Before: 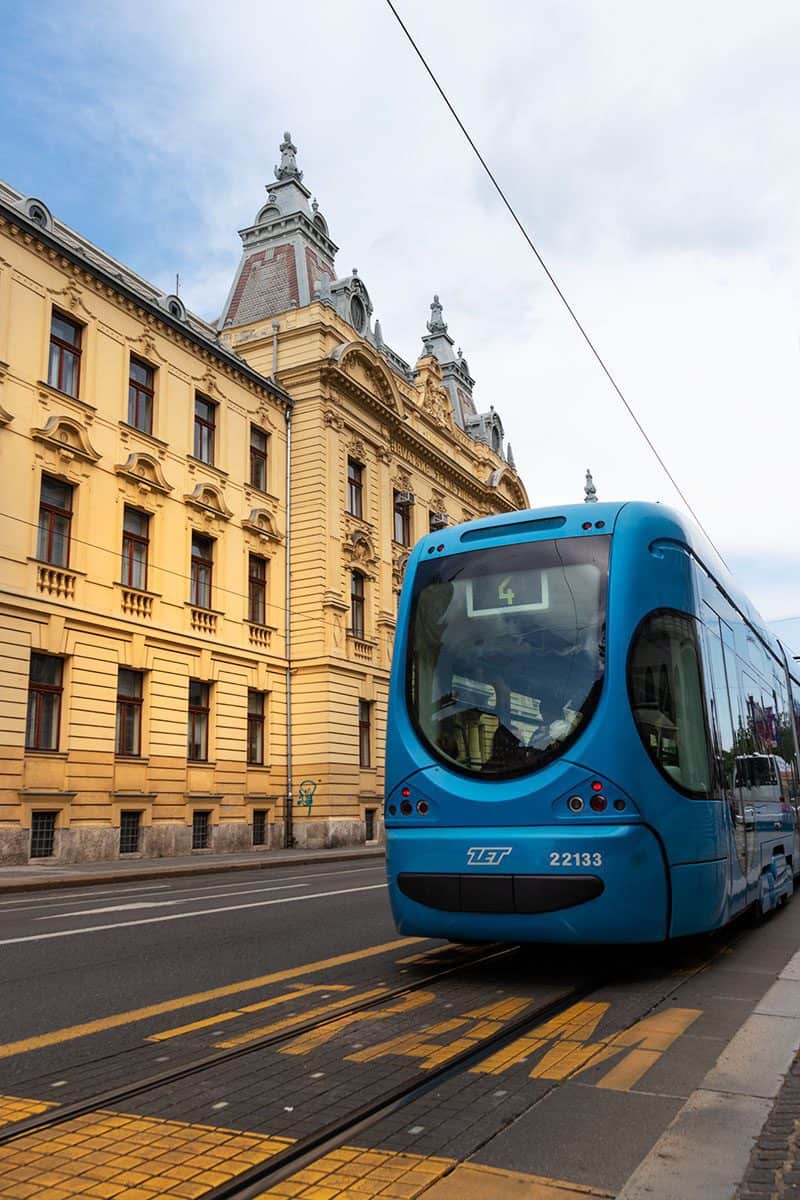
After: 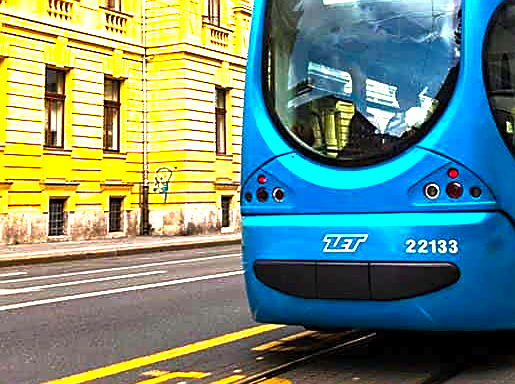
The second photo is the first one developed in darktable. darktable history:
sharpen: on, module defaults
color balance rgb: perceptual saturation grading › global saturation 25%, perceptual brilliance grading › global brilliance 35%, perceptual brilliance grading › highlights 50%, perceptual brilliance grading › mid-tones 60%, perceptual brilliance grading › shadows 35%, global vibrance 20%
crop: left 18.091%, top 51.13%, right 17.525%, bottom 16.85%
